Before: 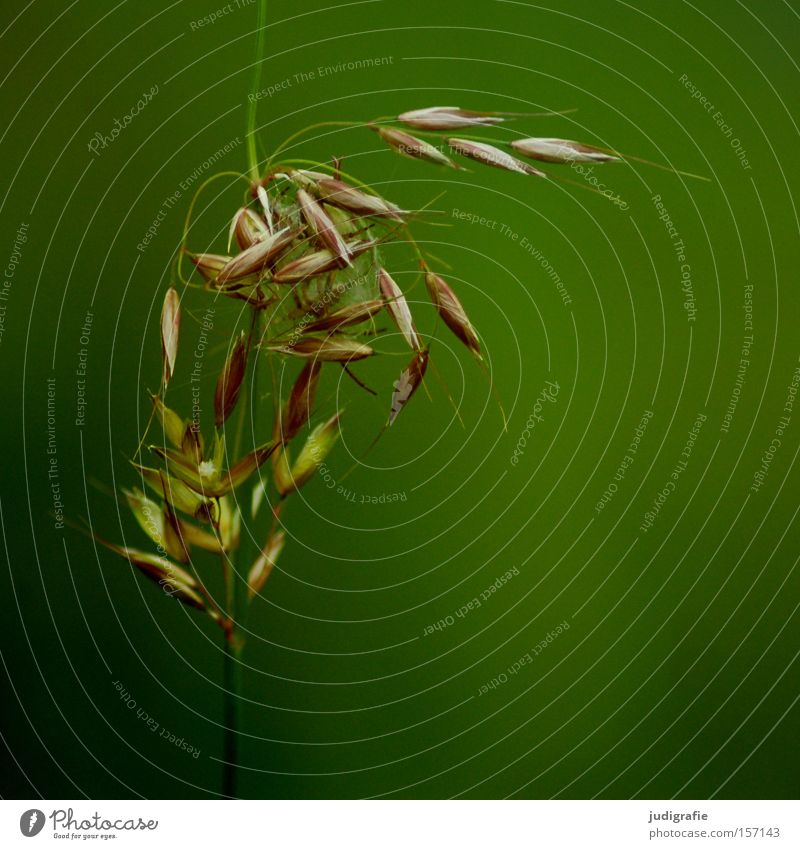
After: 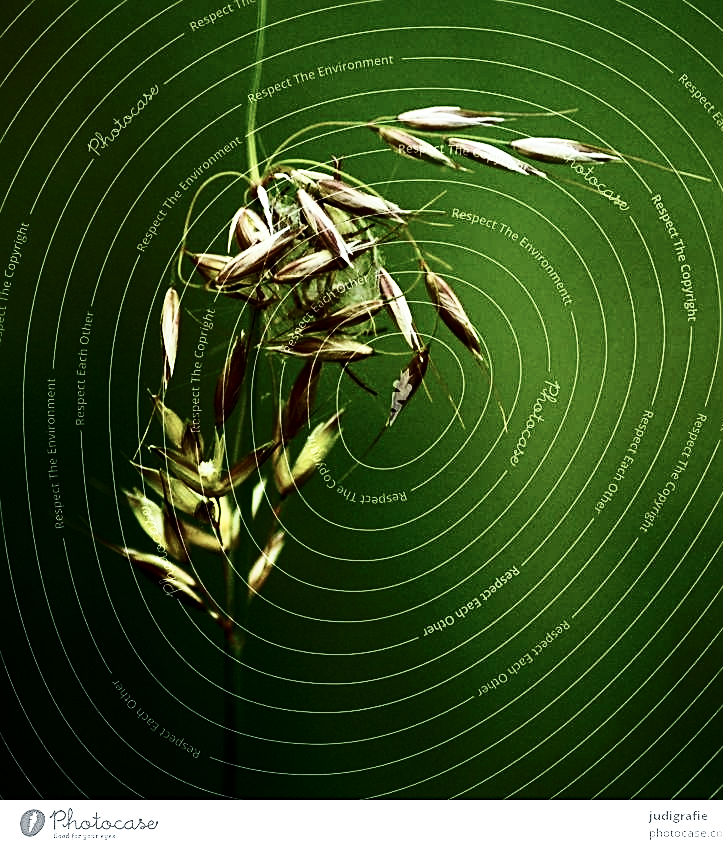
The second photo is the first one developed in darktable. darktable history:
tone equalizer: -8 EV -1.08 EV, -7 EV -1.01 EV, -6 EV -0.867 EV, -5 EV -0.578 EV, -3 EV 0.578 EV, -2 EV 0.867 EV, -1 EV 1.01 EV, +0 EV 1.08 EV, edges refinement/feathering 500, mask exposure compensation -1.57 EV, preserve details no
local contrast: mode bilateral grid, contrast 10, coarseness 25, detail 115%, midtone range 0.2
white balance: red 0.925, blue 1.046
contrast brightness saturation: contrast 0.25, saturation -0.31
sharpen: on, module defaults
crop: right 9.509%, bottom 0.031%
base curve: curves: ch0 [(0, 0) (0.028, 0.03) (0.121, 0.232) (0.46, 0.748) (0.859, 0.968) (1, 1)], preserve colors none
